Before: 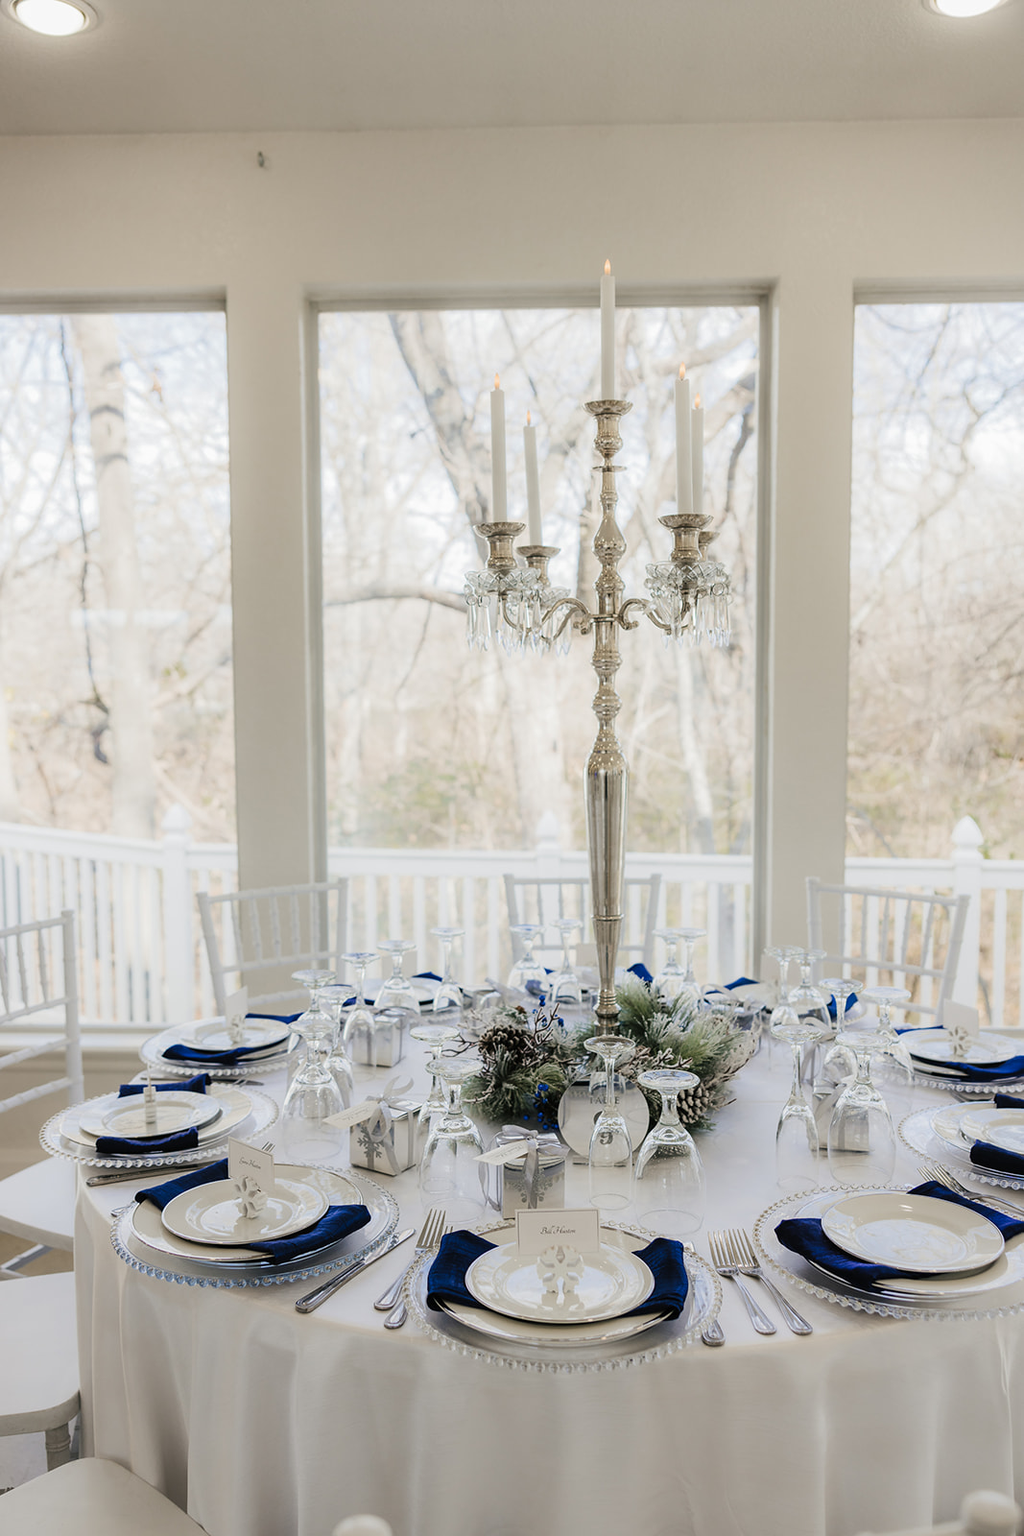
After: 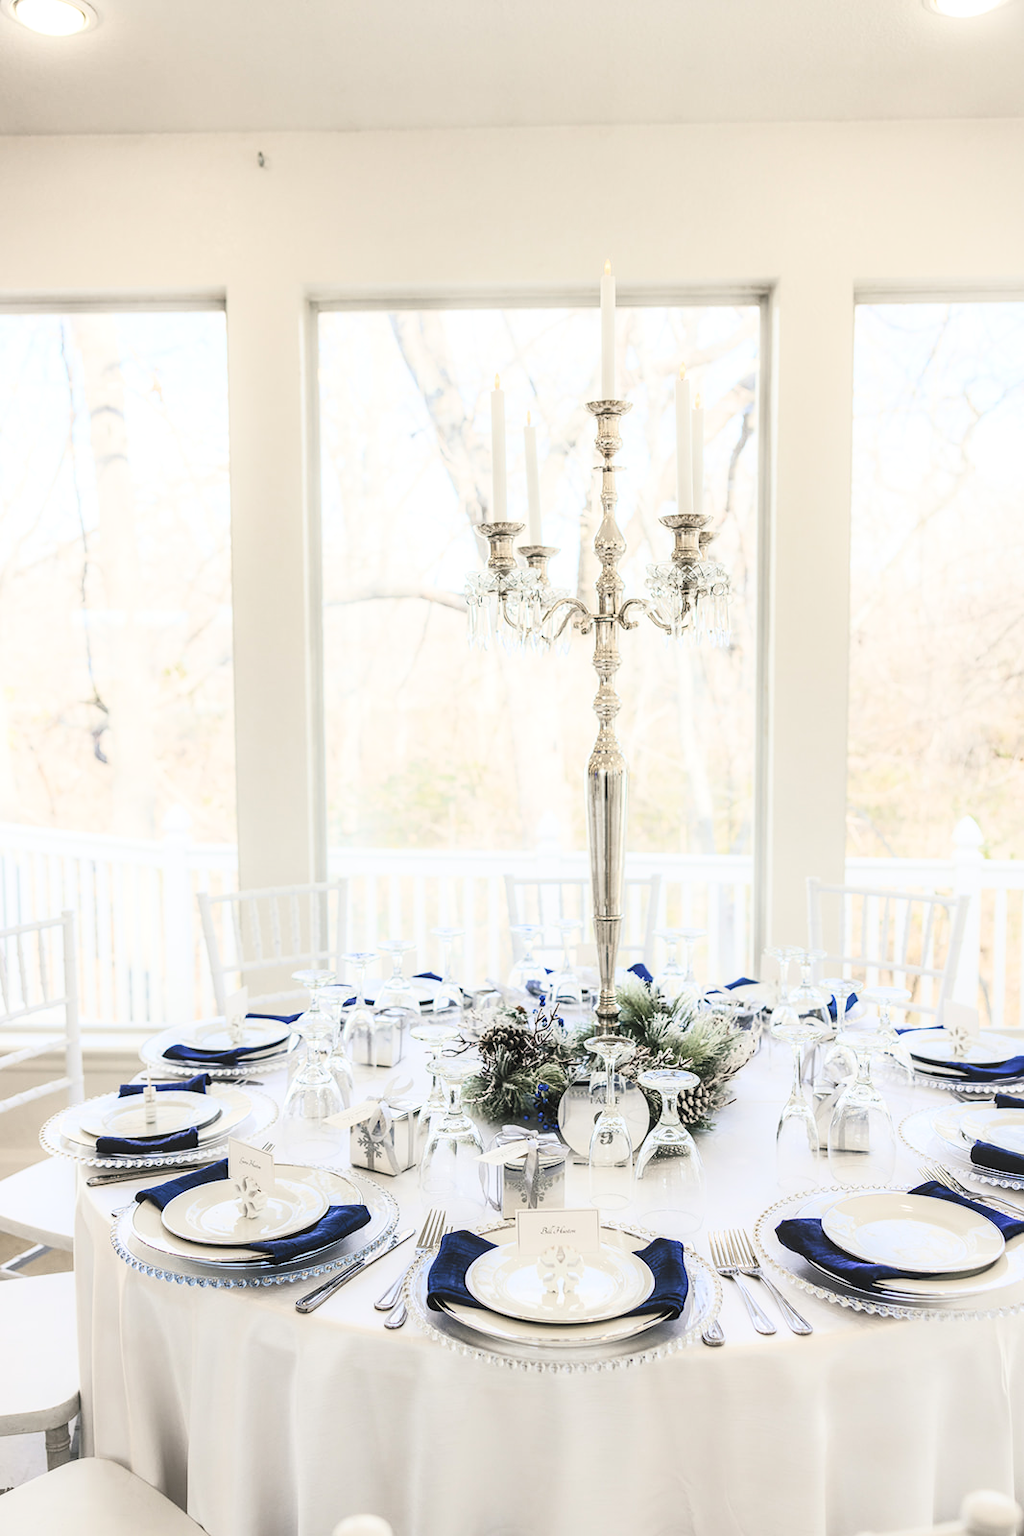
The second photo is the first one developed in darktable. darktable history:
local contrast: on, module defaults
contrast brightness saturation: contrast 0.384, brightness 0.53
